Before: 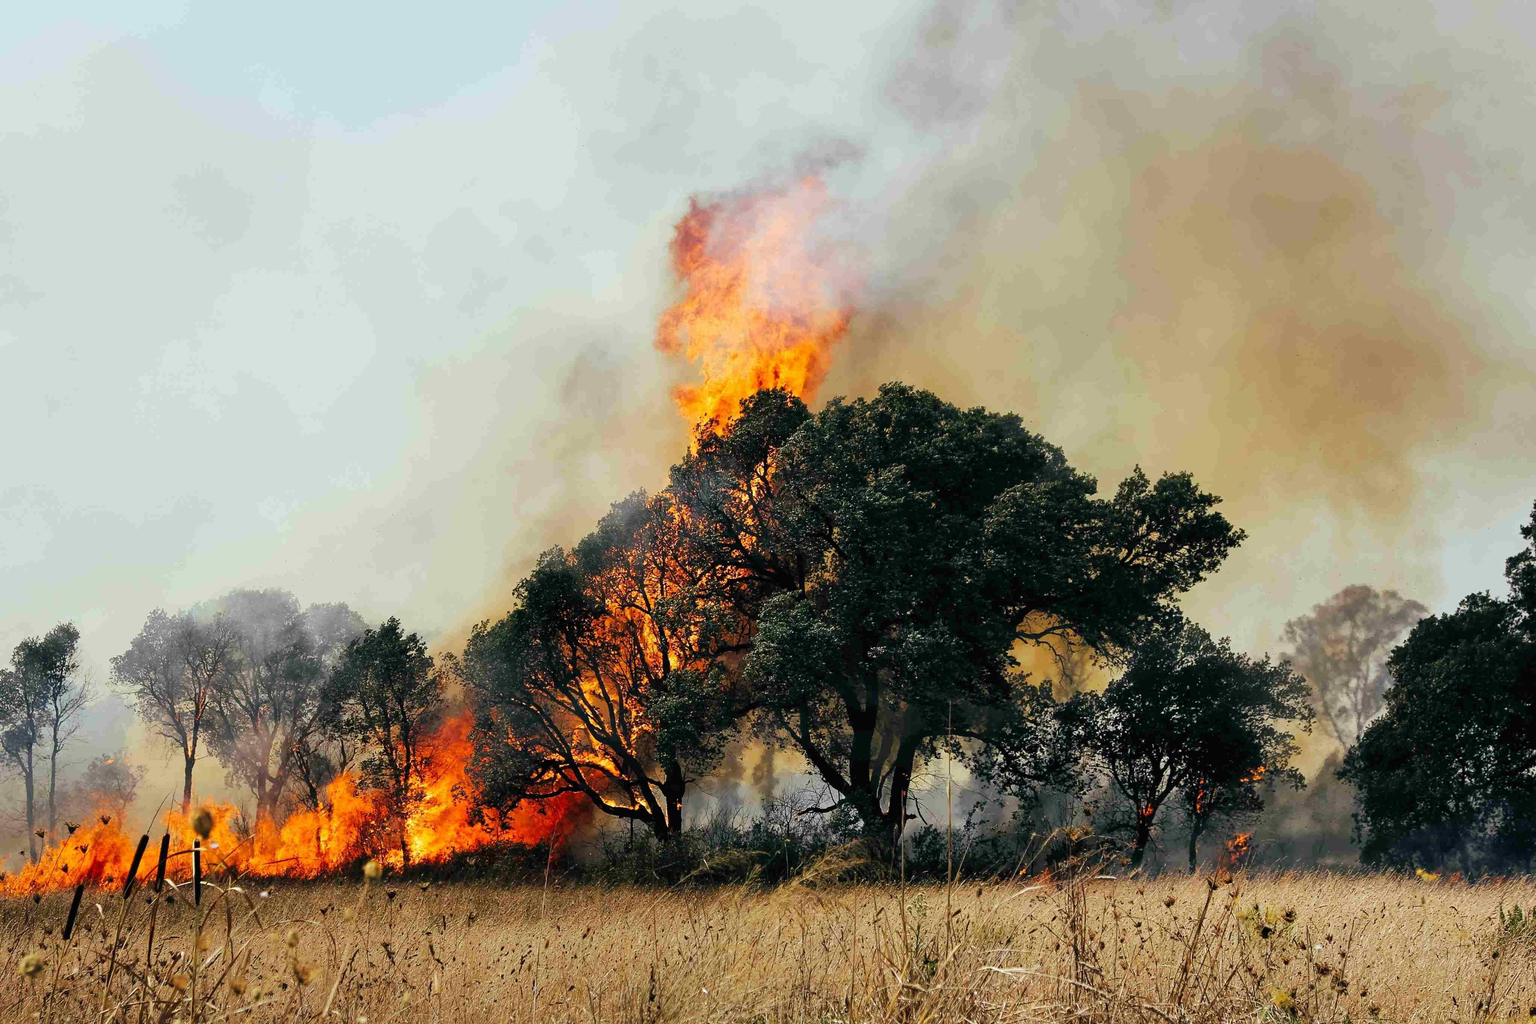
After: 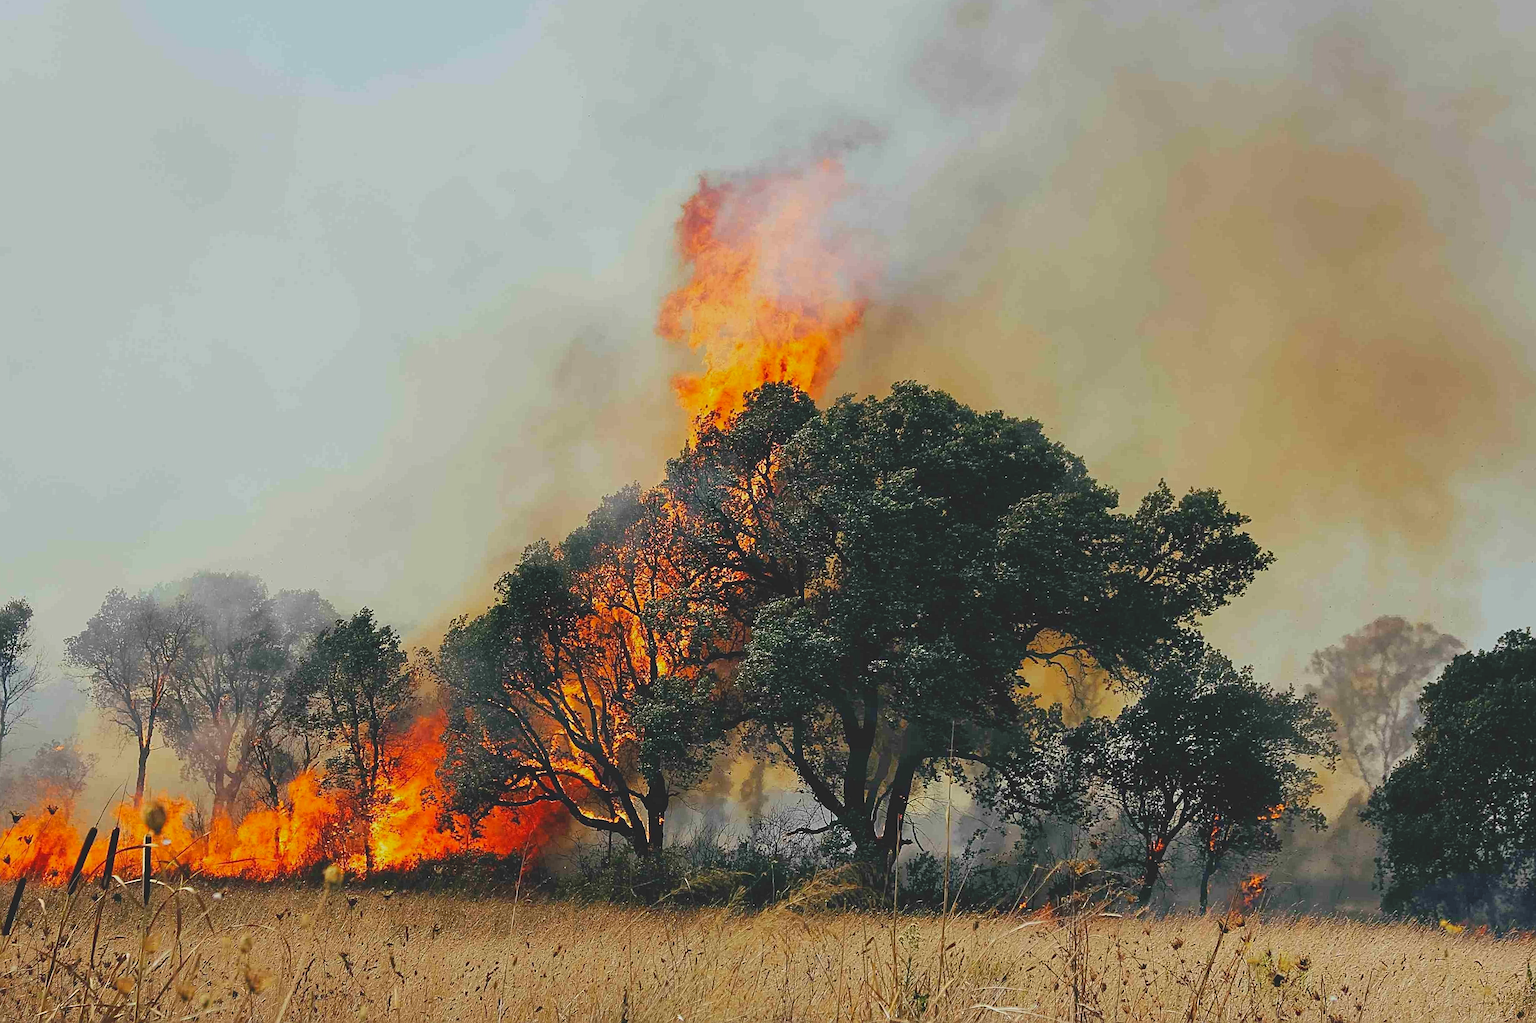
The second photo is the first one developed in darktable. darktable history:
crop and rotate: angle -2.38°
sharpen: radius 2.584, amount 0.688
contrast brightness saturation: contrast -0.28
